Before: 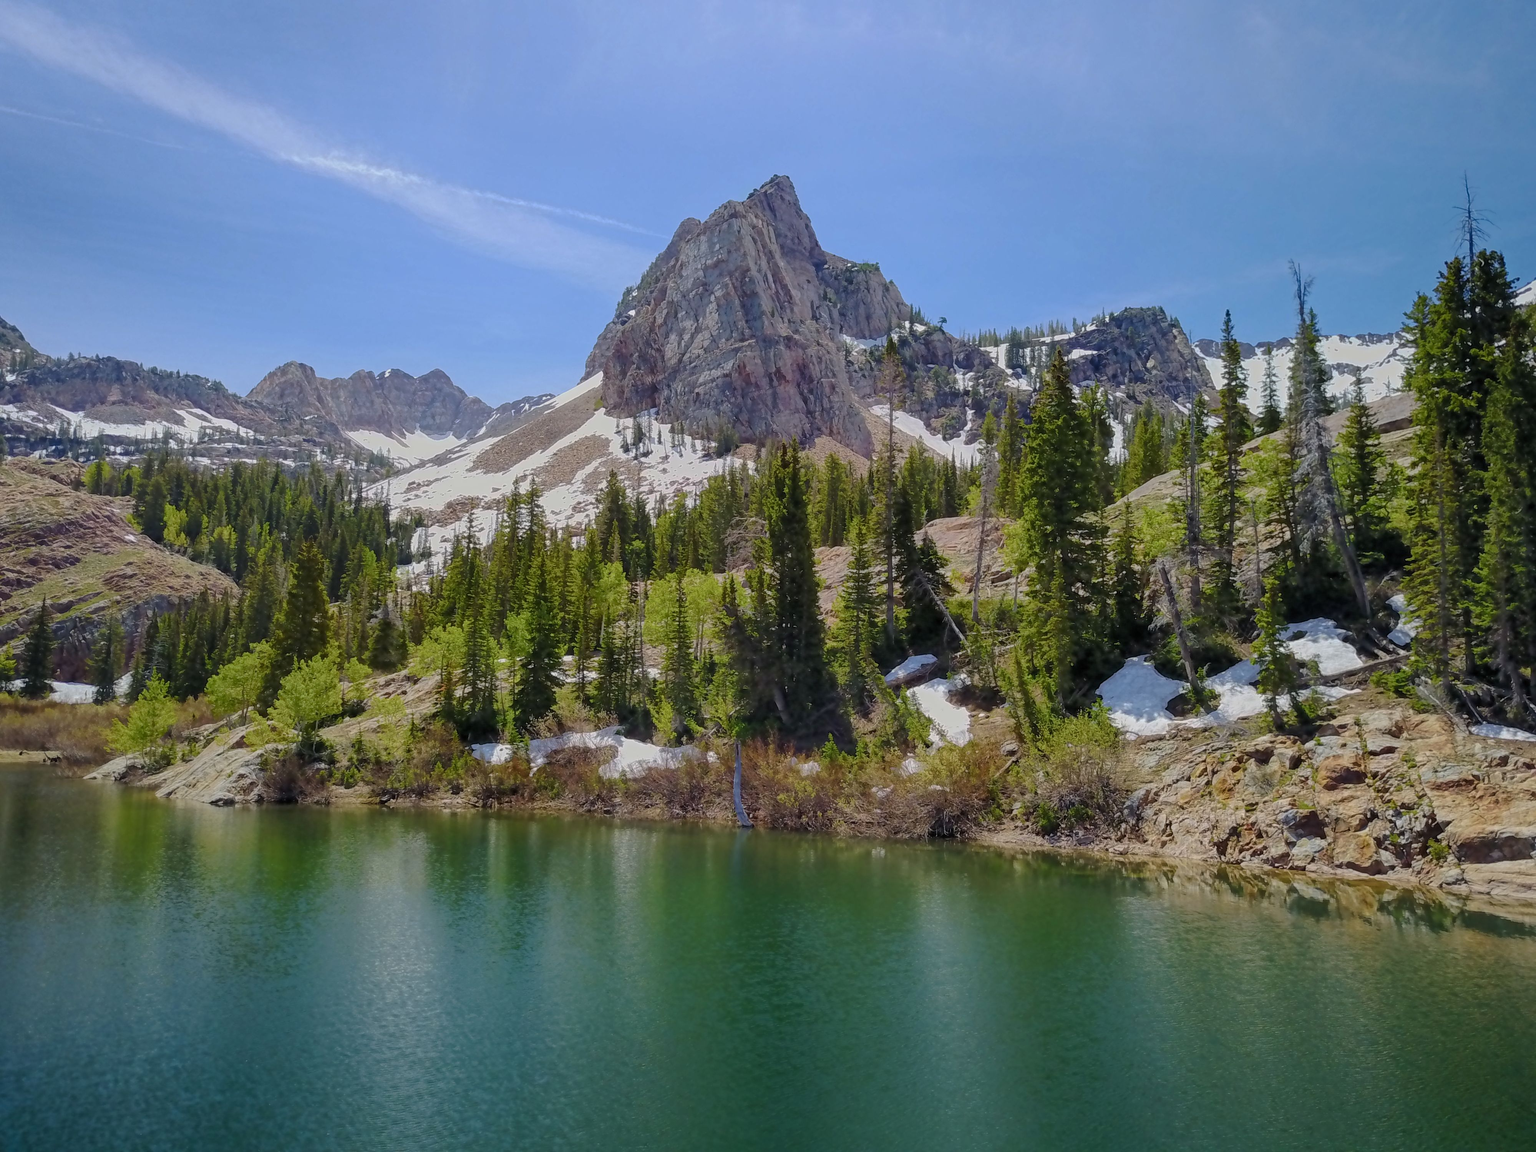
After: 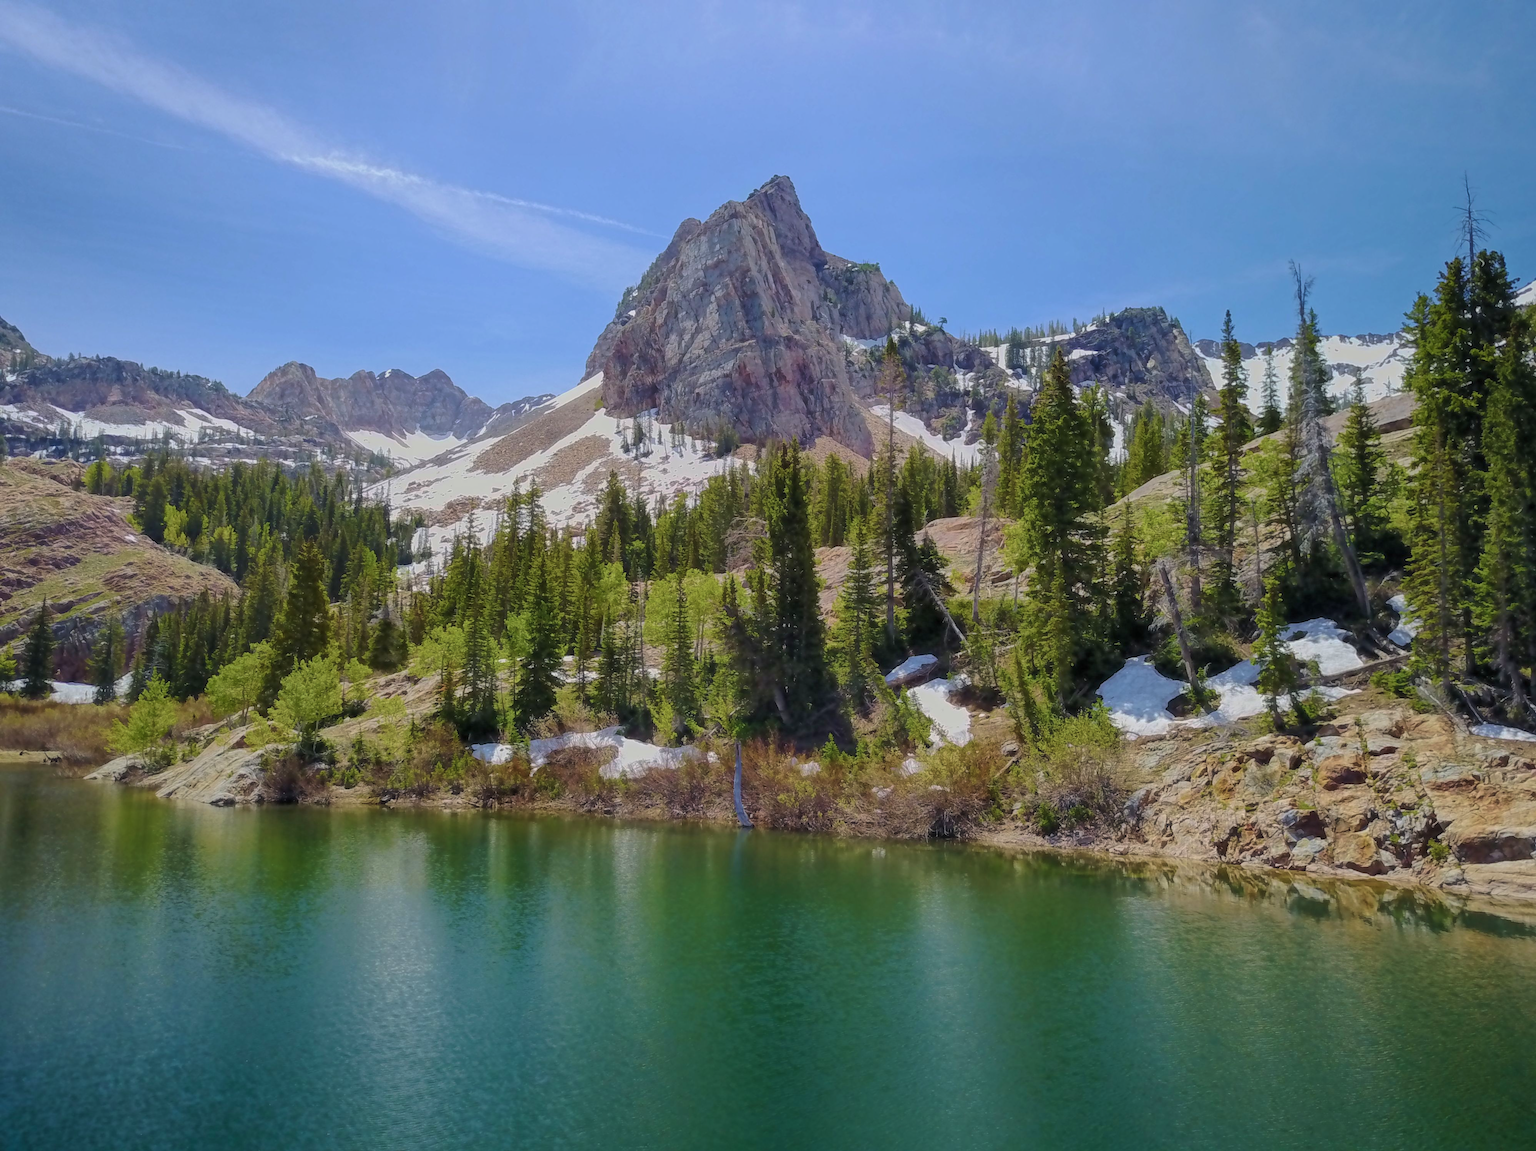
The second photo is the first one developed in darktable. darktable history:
velvia: on, module defaults
haze removal: strength -0.1, adaptive false
